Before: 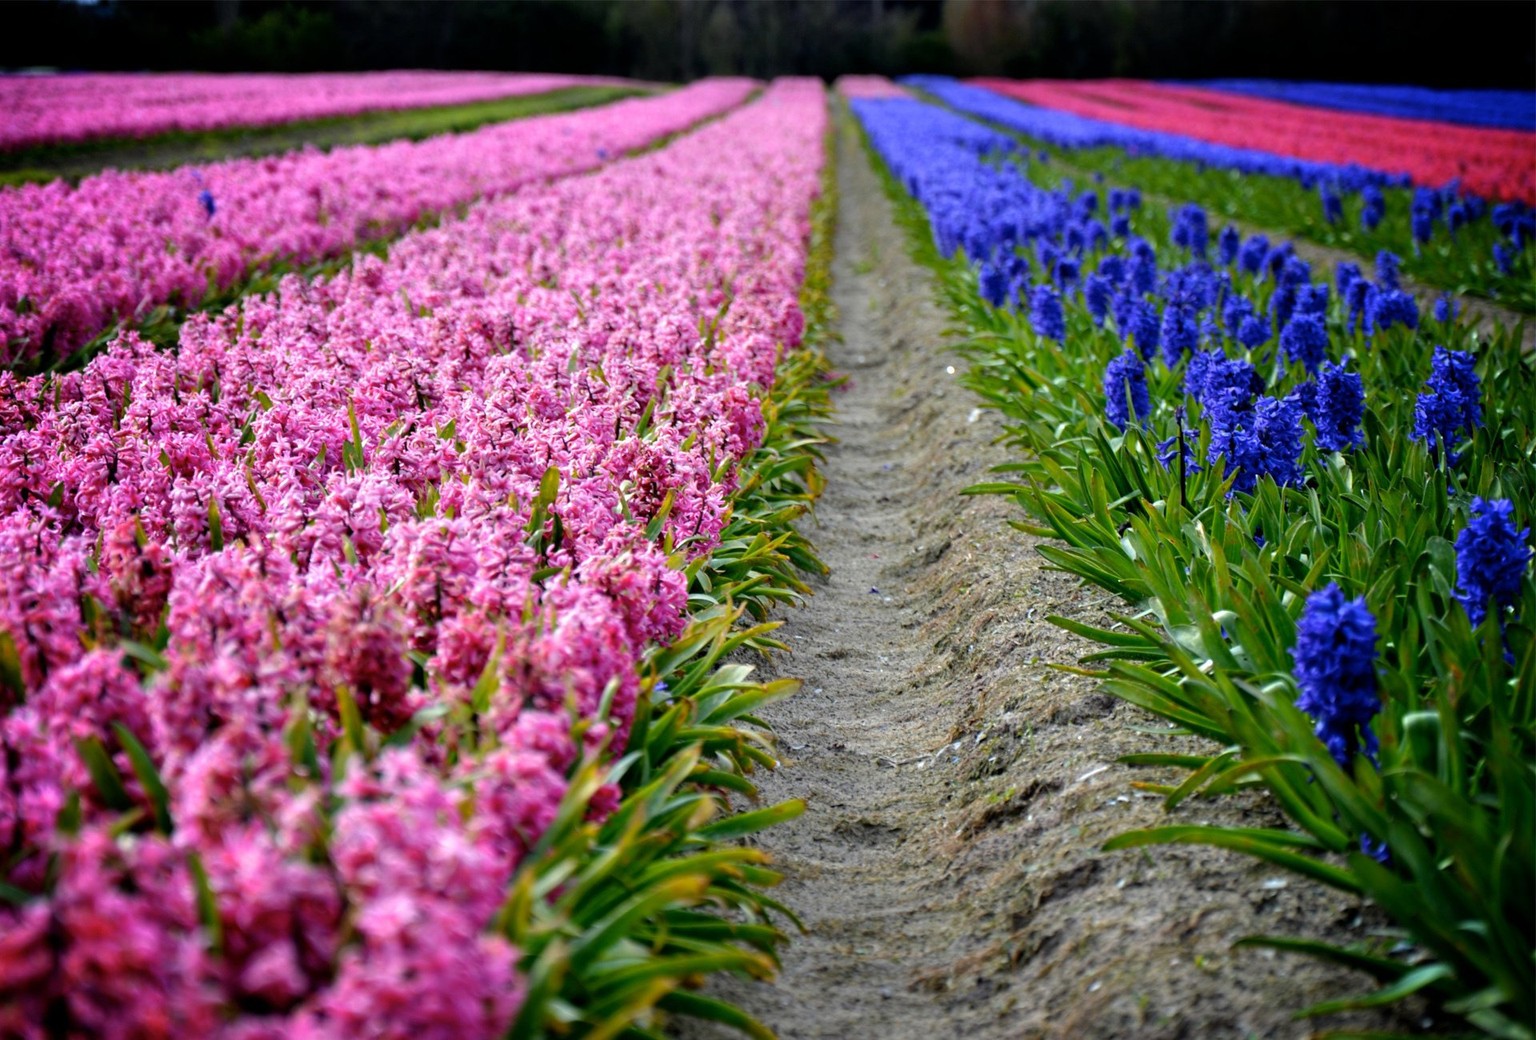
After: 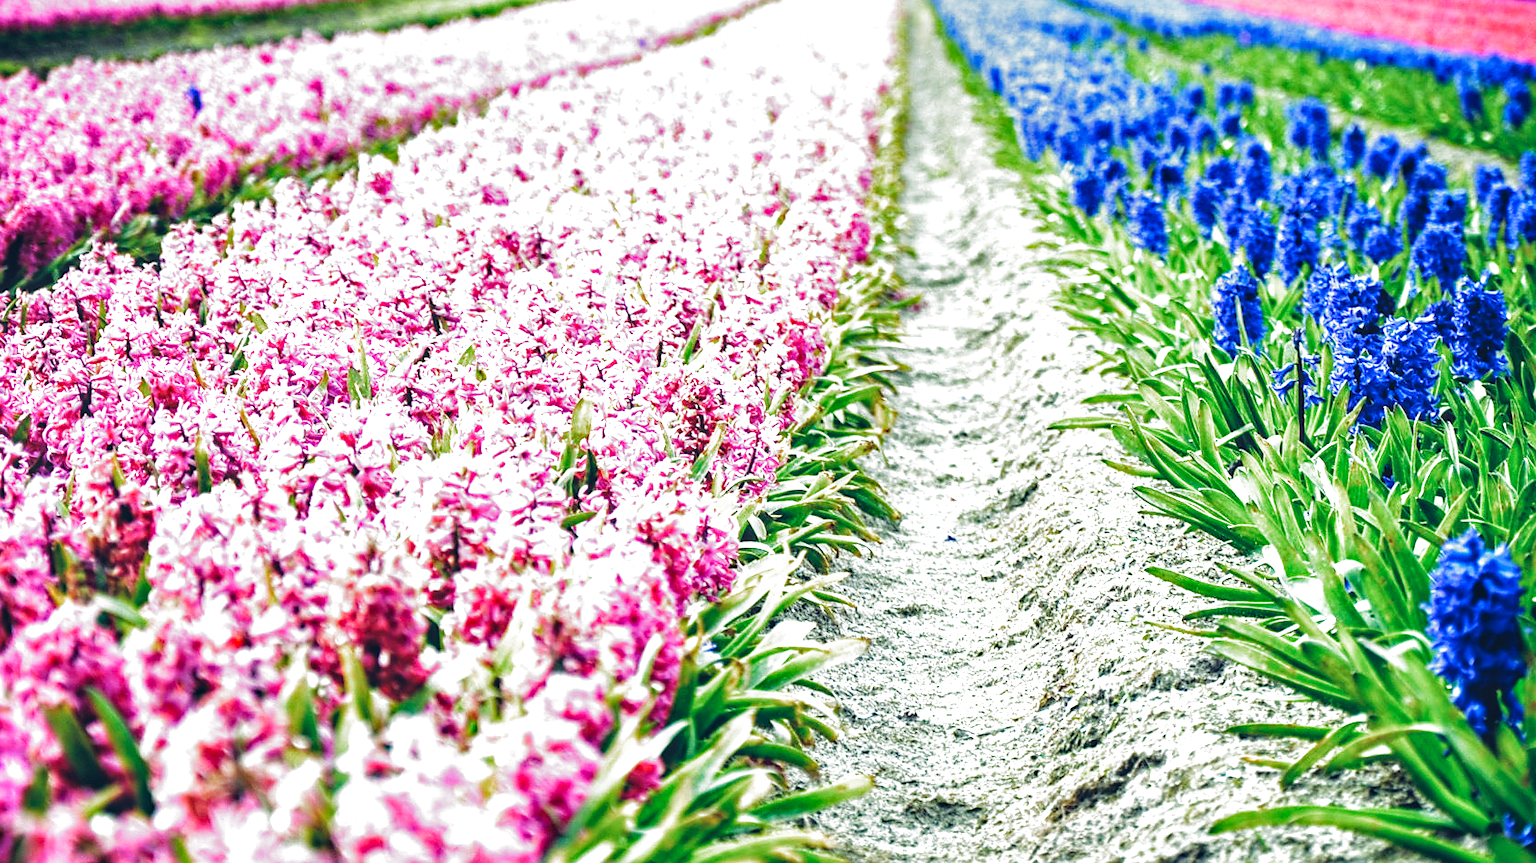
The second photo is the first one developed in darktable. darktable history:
color balance rgb: highlights gain › luminance 15.352%, highlights gain › chroma 7.074%, highlights gain › hue 126.66°, global offset › luminance -0.284%, global offset › chroma 0.315%, global offset › hue 258.69°, perceptual saturation grading › global saturation 9.86%
sharpen: radius 0.983, amount 0.61
crop and rotate: left 2.409%, top 11.271%, right 9.477%, bottom 15.553%
local contrast: detail 142%
filmic rgb: black relative exposure -3.5 EV, white relative exposure 2.29 EV, hardness 3.4, add noise in highlights 0.001, preserve chrominance no, color science v3 (2019), use custom middle-gray values true, contrast in highlights soft
shadows and highlights: shadows 25.11, highlights -25.35
exposure: black level correction -0.023, exposure 1.396 EV, compensate exposure bias true, compensate highlight preservation false
haze removal: compatibility mode true, adaptive false
